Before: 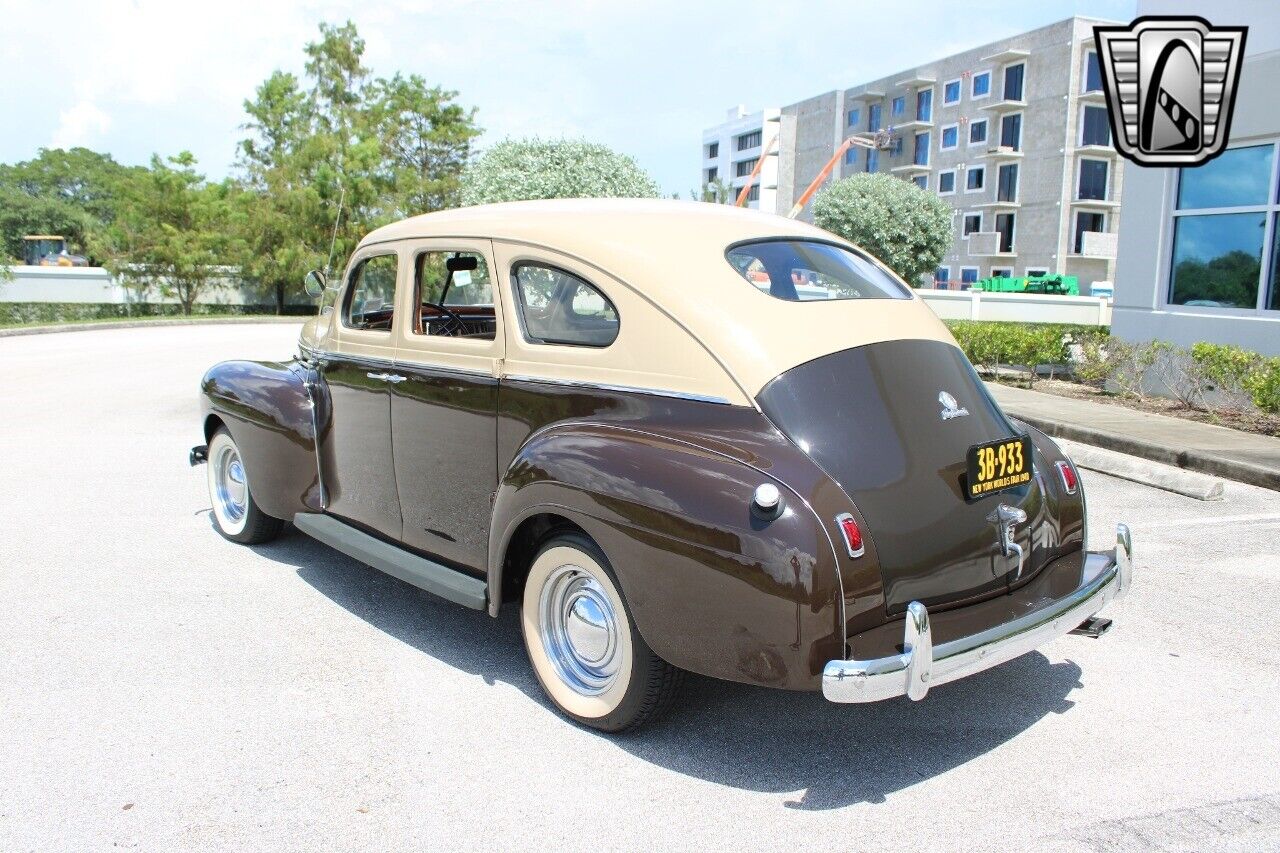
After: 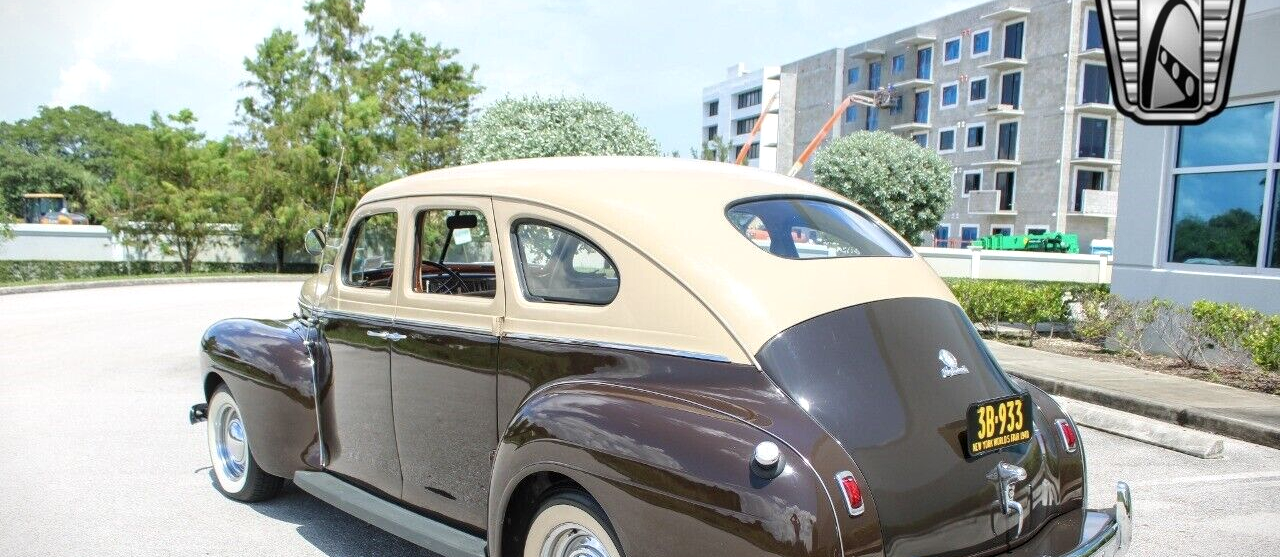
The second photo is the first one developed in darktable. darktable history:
vignetting: fall-off start 100.49%, width/height ratio 1.302
crop and rotate: top 4.932%, bottom 29.699%
local contrast: on, module defaults
